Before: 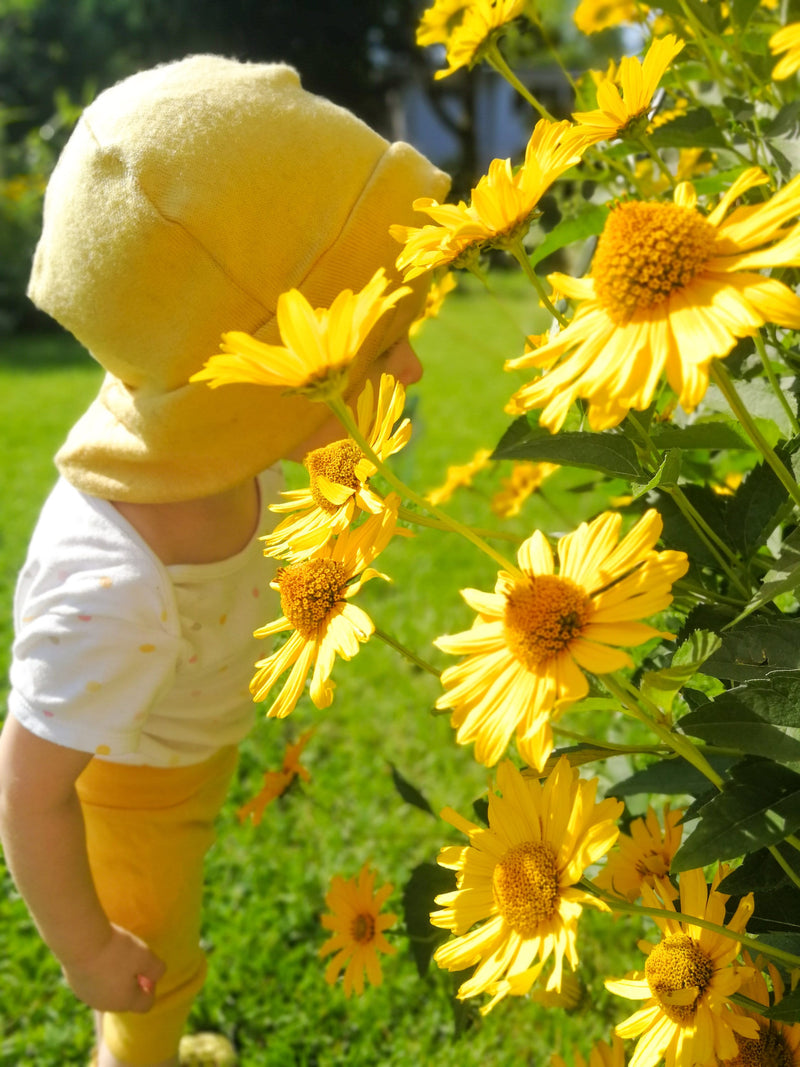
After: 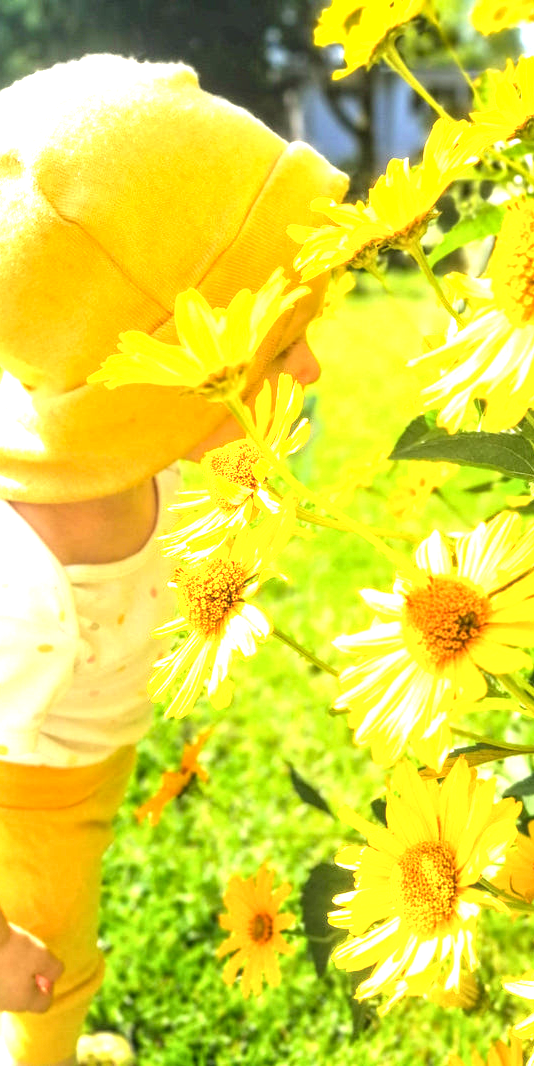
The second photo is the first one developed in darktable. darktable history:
crop and rotate: left 12.79%, right 20.432%
exposure: black level correction 0, exposure 1.537 EV, compensate exposure bias true, compensate highlight preservation false
local contrast: detail 130%
